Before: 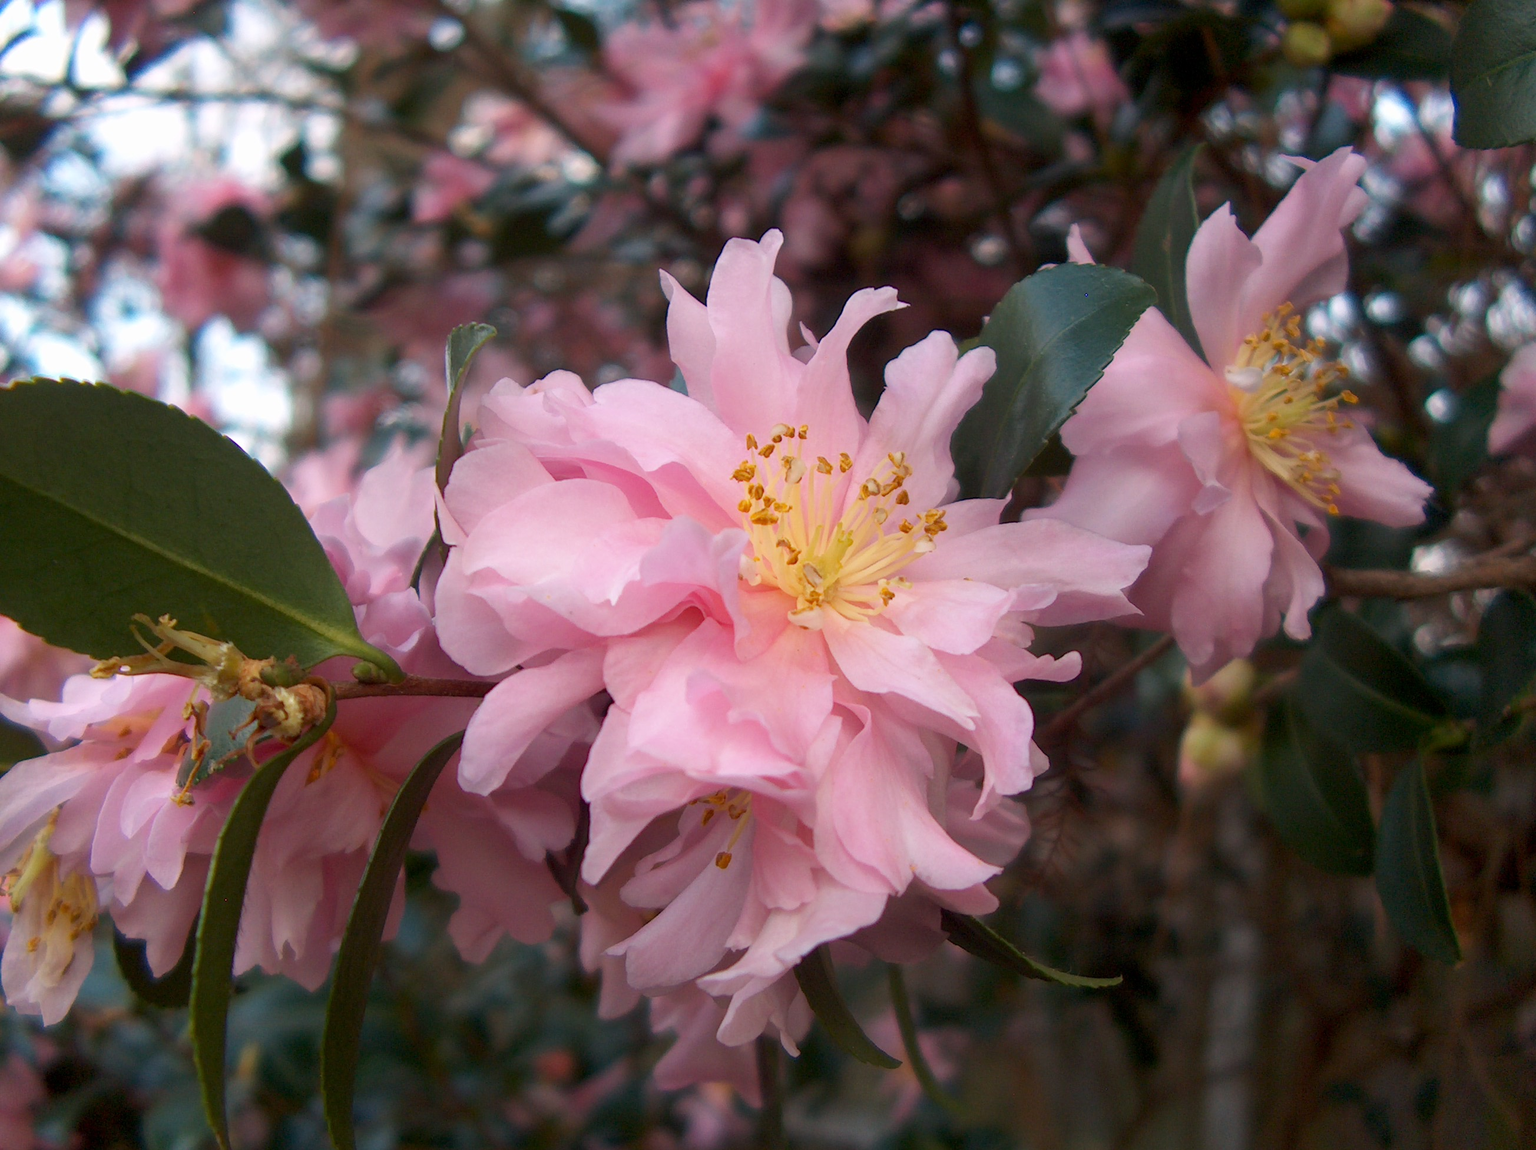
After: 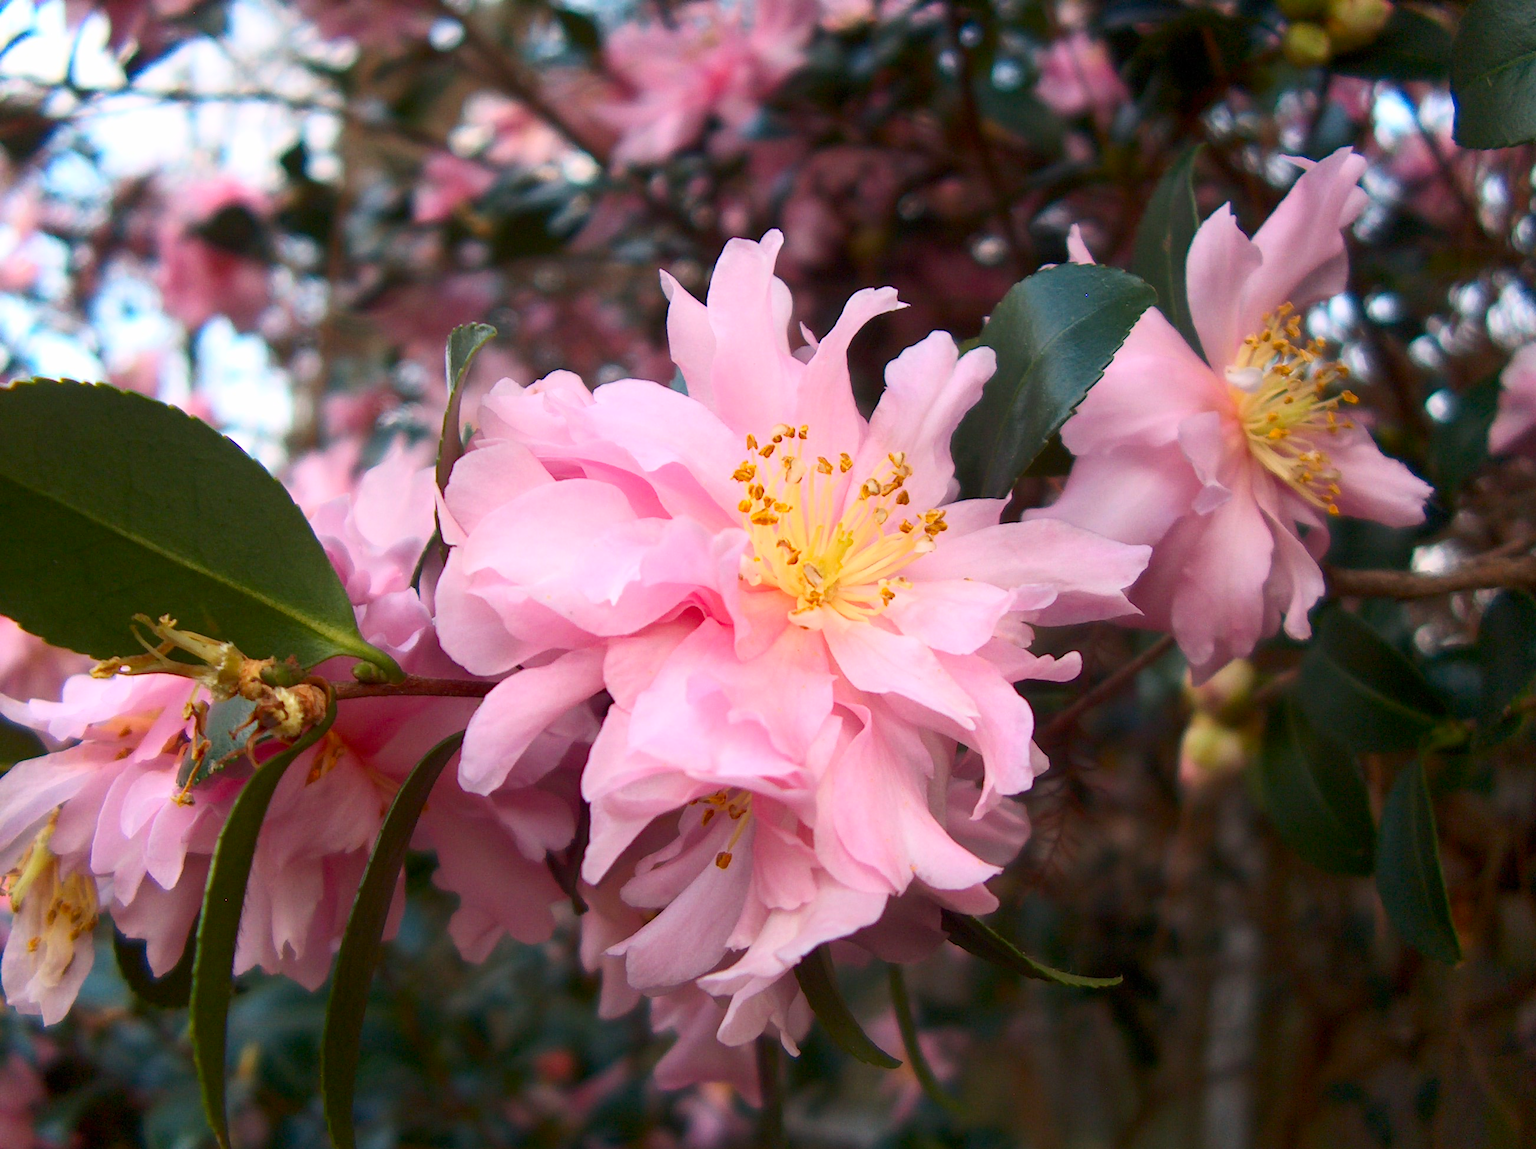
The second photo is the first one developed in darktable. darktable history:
contrast brightness saturation: contrast 0.229, brightness 0.105, saturation 0.288
